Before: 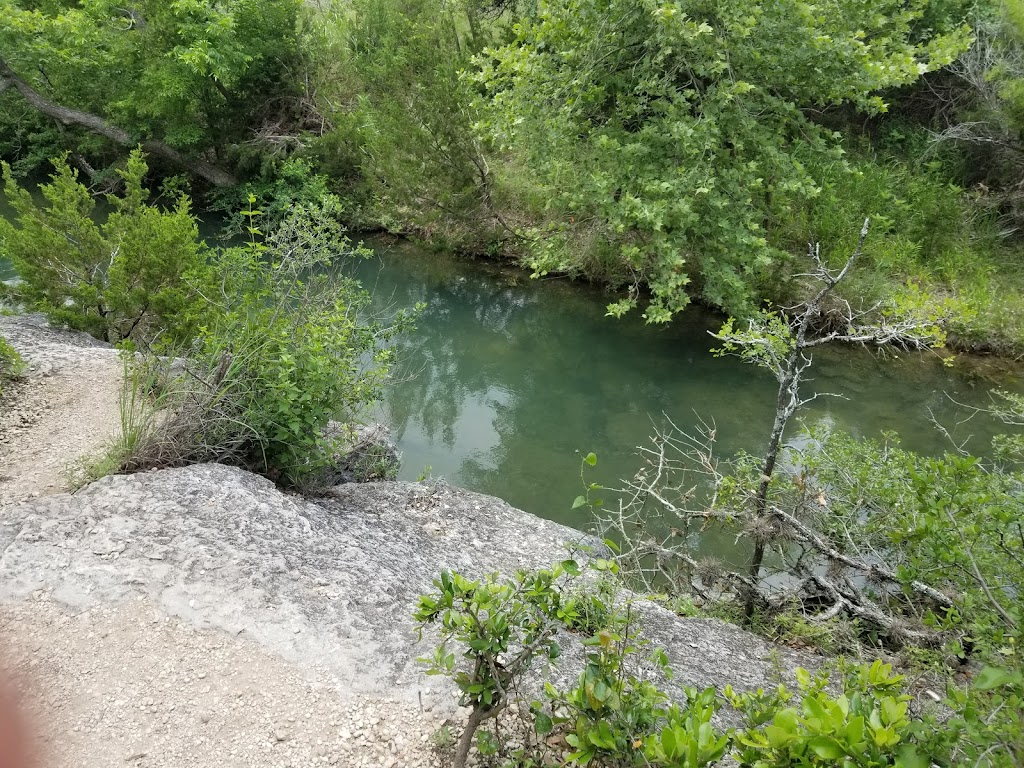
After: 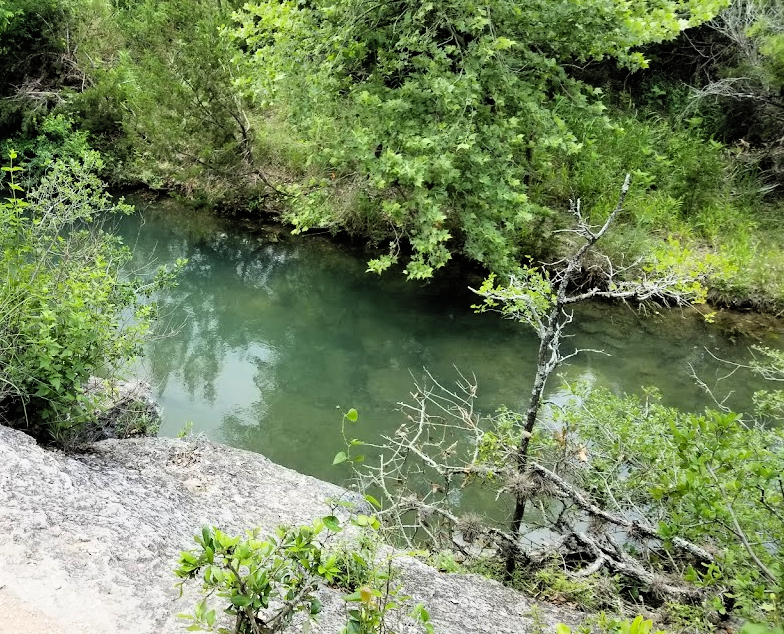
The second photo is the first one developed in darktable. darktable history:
crop: left 23.384%, top 5.833%, bottom 11.572%
contrast brightness saturation: contrast 0.201, brightness 0.167, saturation 0.219
filmic rgb: black relative exposure -4.96 EV, white relative exposure 2.83 EV, hardness 3.72
